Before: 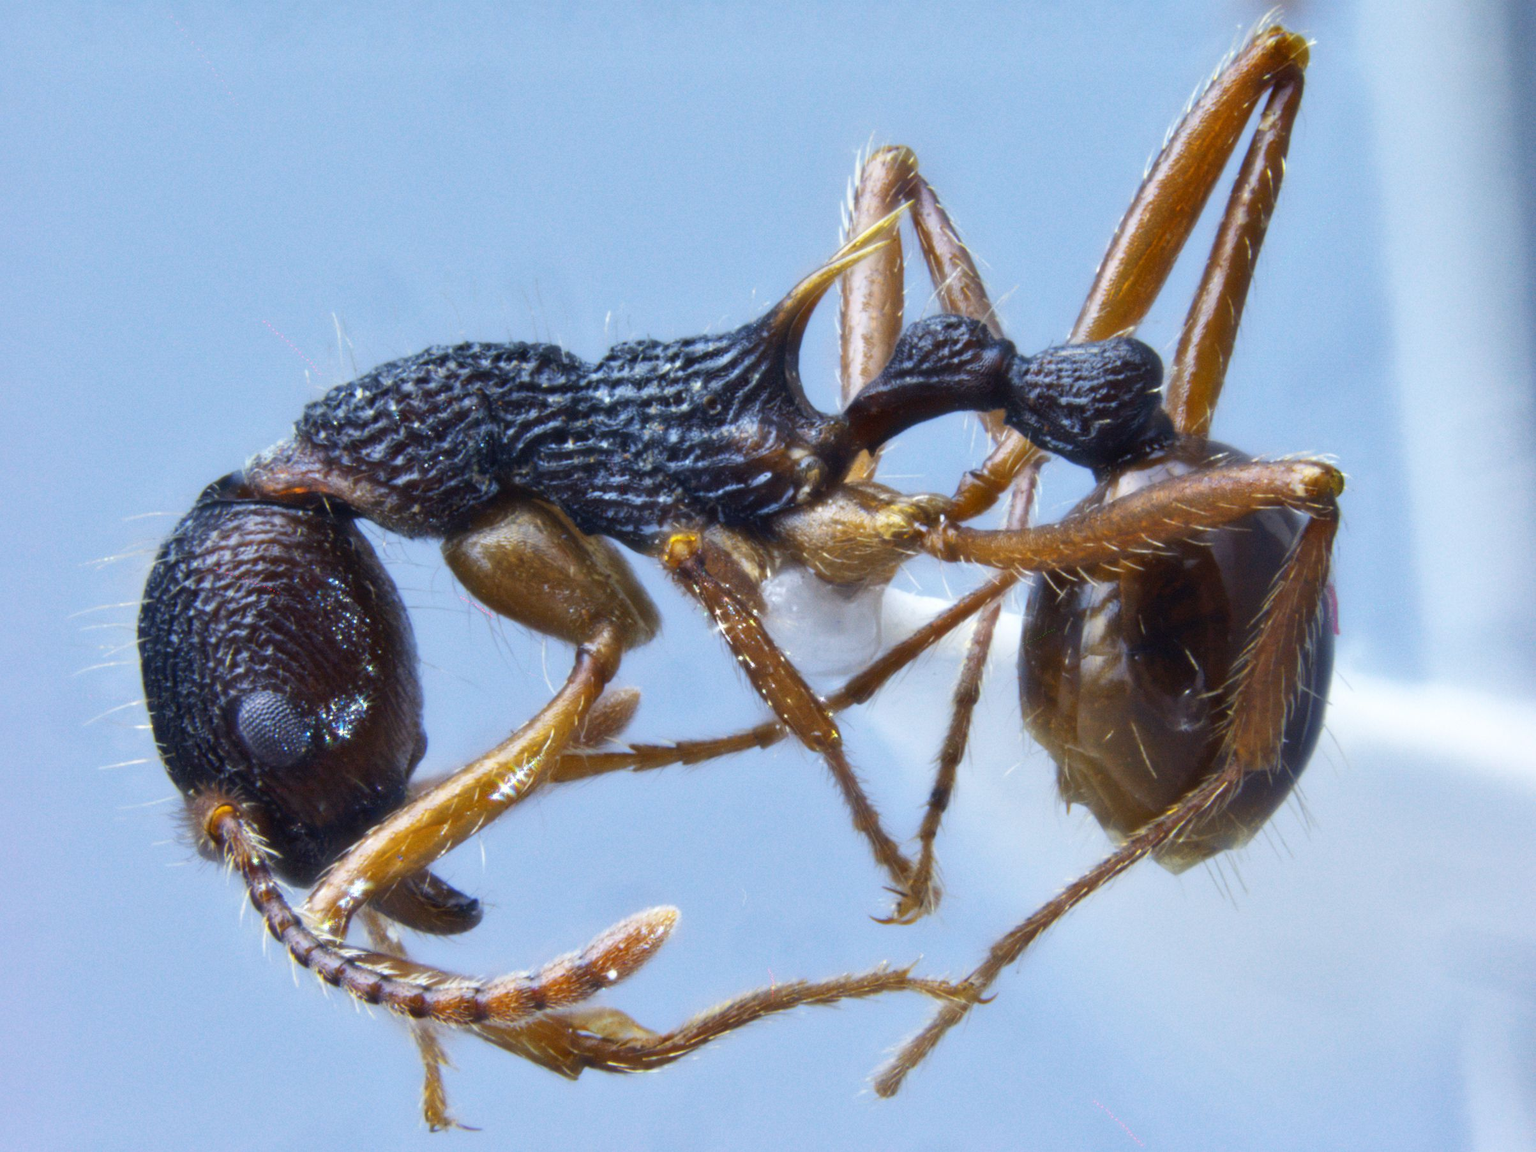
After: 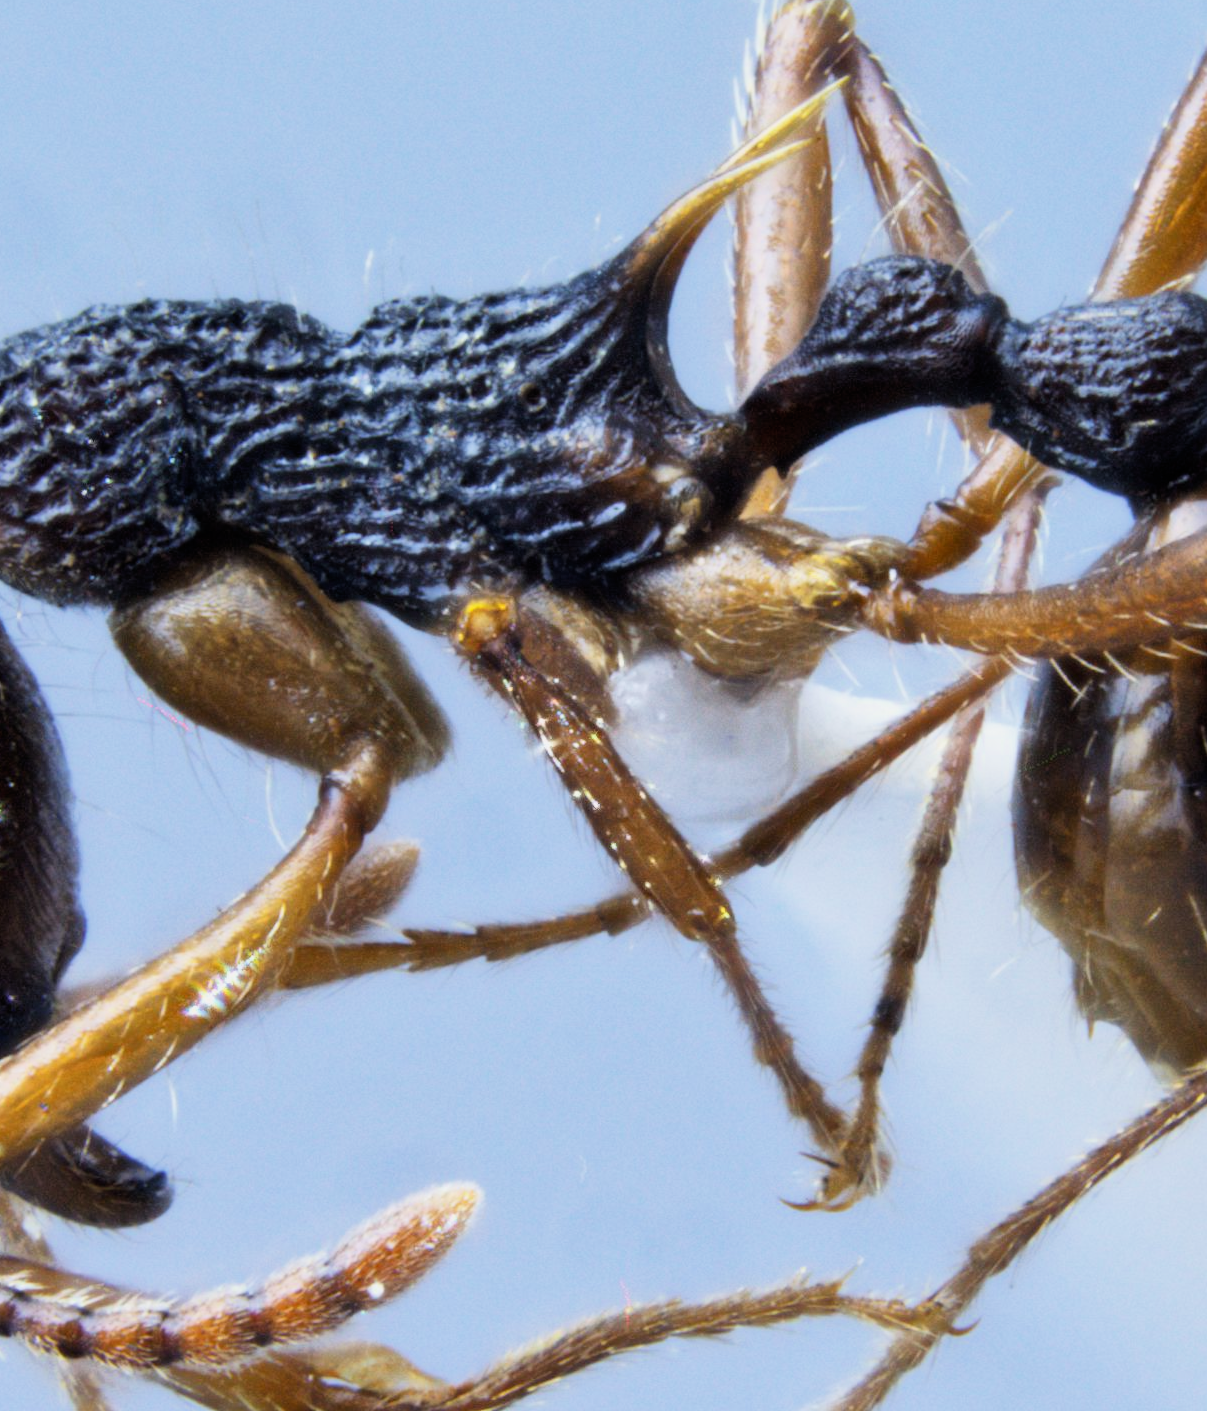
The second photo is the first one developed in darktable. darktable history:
crop and rotate: angle 0.02°, left 24.226%, top 13.129%, right 25.556%, bottom 8.623%
filmic rgb: middle gray luminance 12.76%, black relative exposure -10.21 EV, white relative exposure 3.46 EV, target black luminance 0%, hardness 5.77, latitude 44.73%, contrast 1.216, highlights saturation mix 3.6%, shadows ↔ highlights balance 27.44%, iterations of high-quality reconstruction 0, contrast in shadows safe
exposure: exposure 0.202 EV, compensate highlight preservation false
